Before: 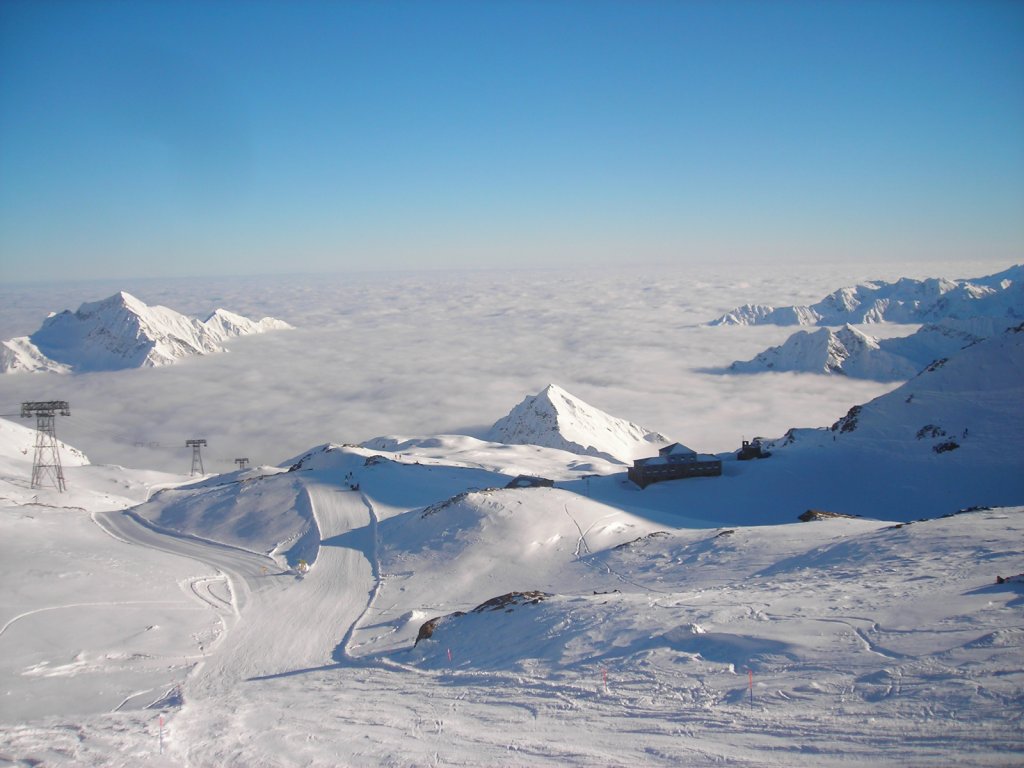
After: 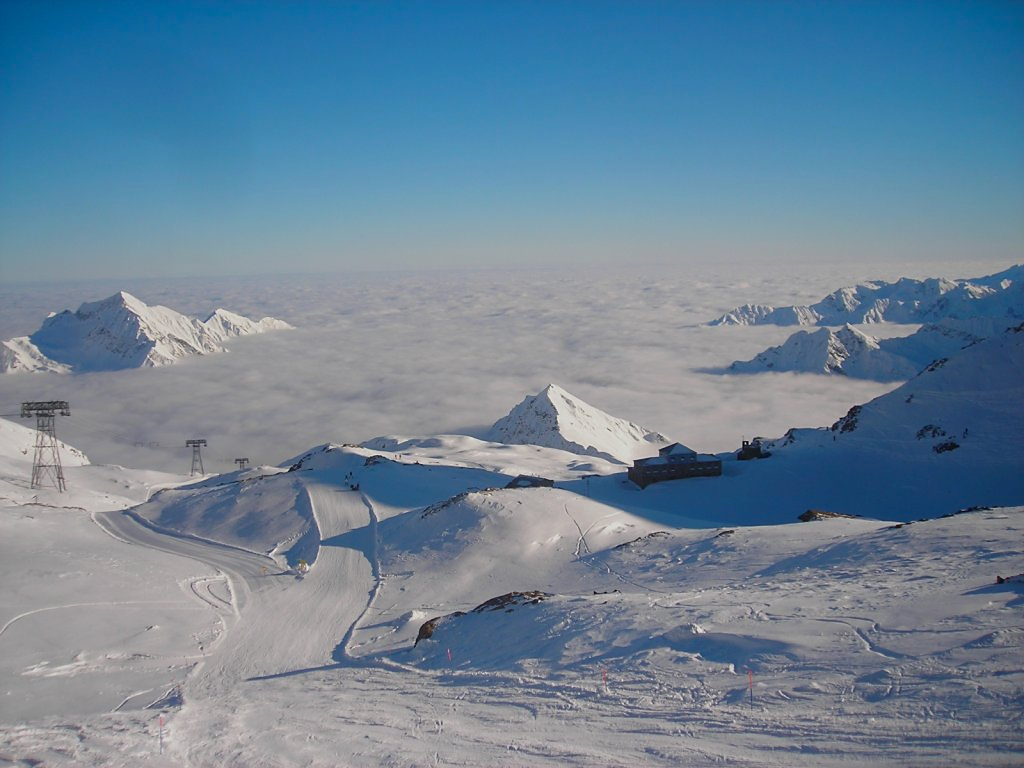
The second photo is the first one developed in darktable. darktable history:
exposure: exposure -0.554 EV, compensate exposure bias true, compensate highlight preservation false
sharpen: radius 1.478, amount 0.411, threshold 1.209
contrast brightness saturation: contrast 0.042, saturation 0.153
